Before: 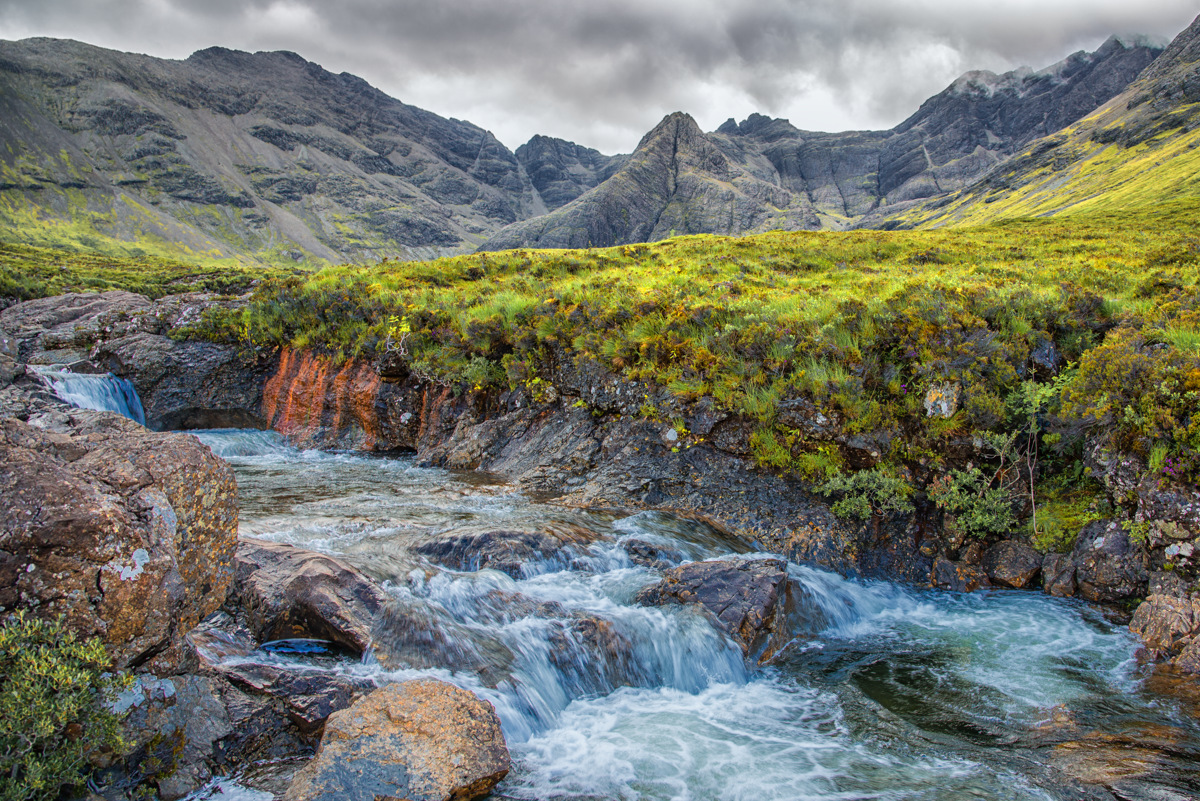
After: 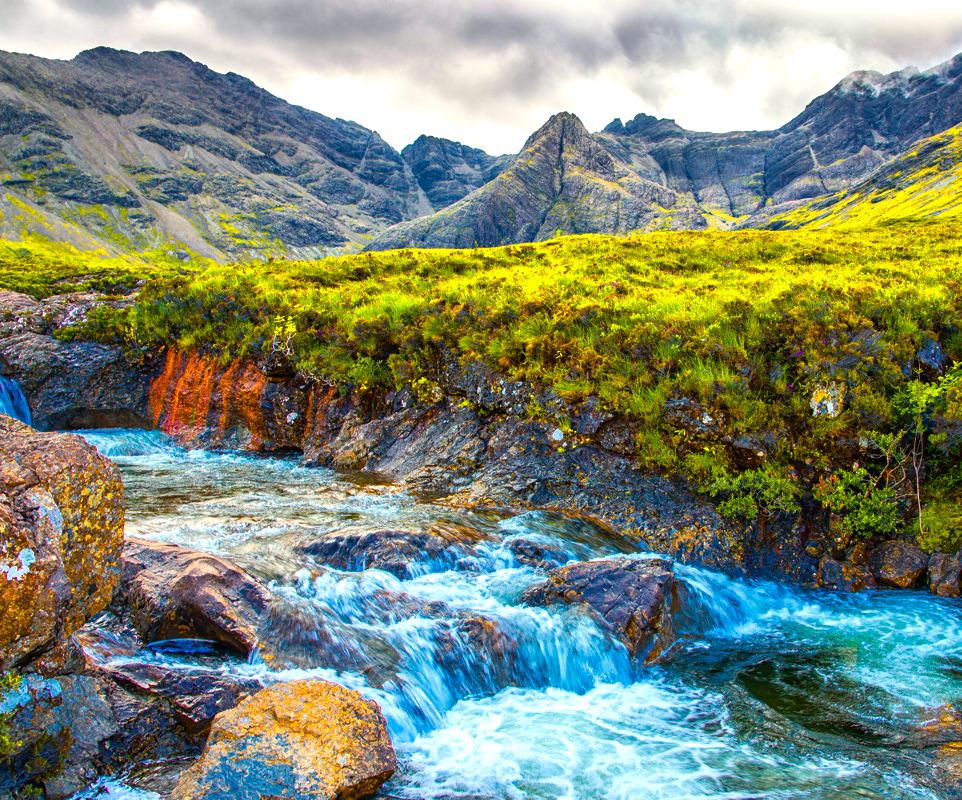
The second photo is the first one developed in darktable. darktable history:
crop and rotate: left 9.562%, right 10.262%
shadows and highlights: shadows 0.261, highlights 40.37
color balance rgb: highlights gain › chroma 3.011%, highlights gain › hue 77.79°, perceptual saturation grading › global saturation 49.121%, perceptual brilliance grading › global brilliance -4.199%, perceptual brilliance grading › highlights 24.165%, perceptual brilliance grading › mid-tones 7.499%, perceptual brilliance grading › shadows -4.538%, global vibrance 59.948%
